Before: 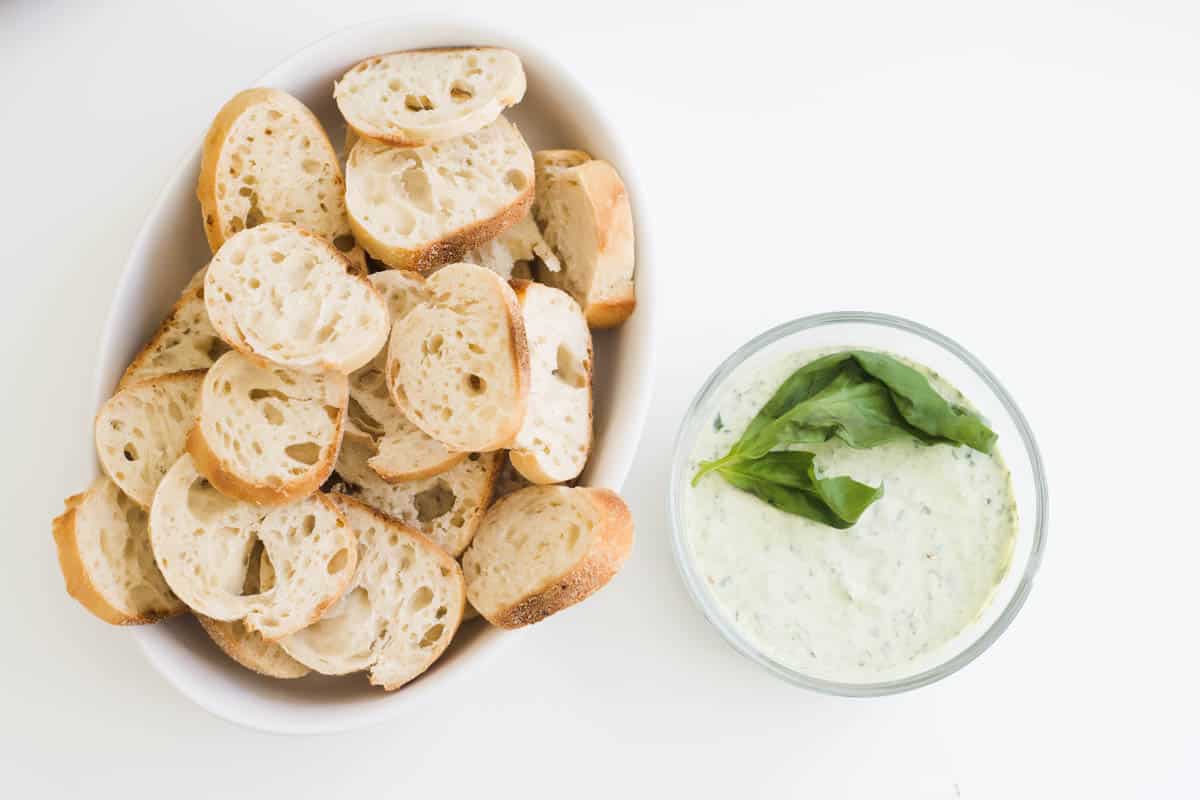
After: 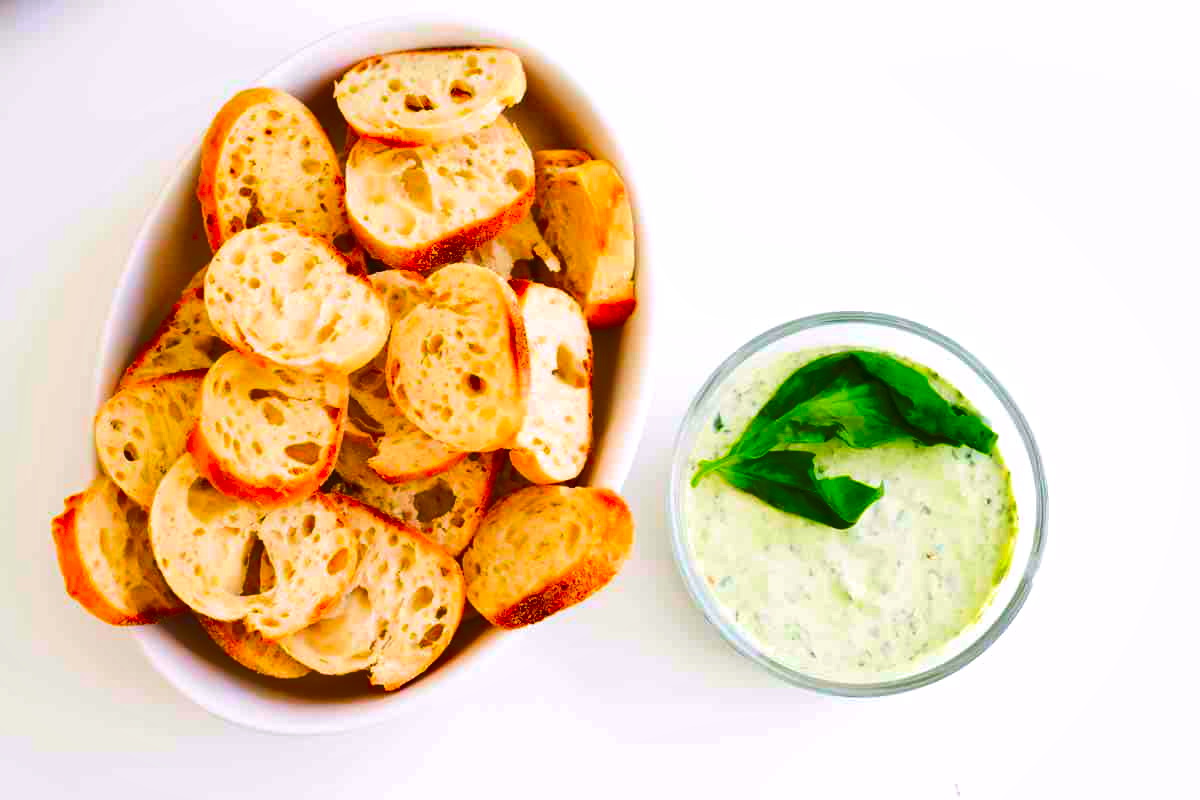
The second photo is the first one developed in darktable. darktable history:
tone equalizer: -8 EV -0.417 EV, -7 EV -0.389 EV, -6 EV -0.333 EV, -5 EV -0.222 EV, -3 EV 0.222 EV, -2 EV 0.333 EV, -1 EV 0.389 EV, +0 EV 0.417 EV, edges refinement/feathering 500, mask exposure compensation -1.57 EV, preserve details no
contrast brightness saturation: contrast -0.1, brightness 0.05, saturation 0.08
shadows and highlights: soften with gaussian
color correction: highlights a* 1.59, highlights b* -1.7, saturation 2.48
